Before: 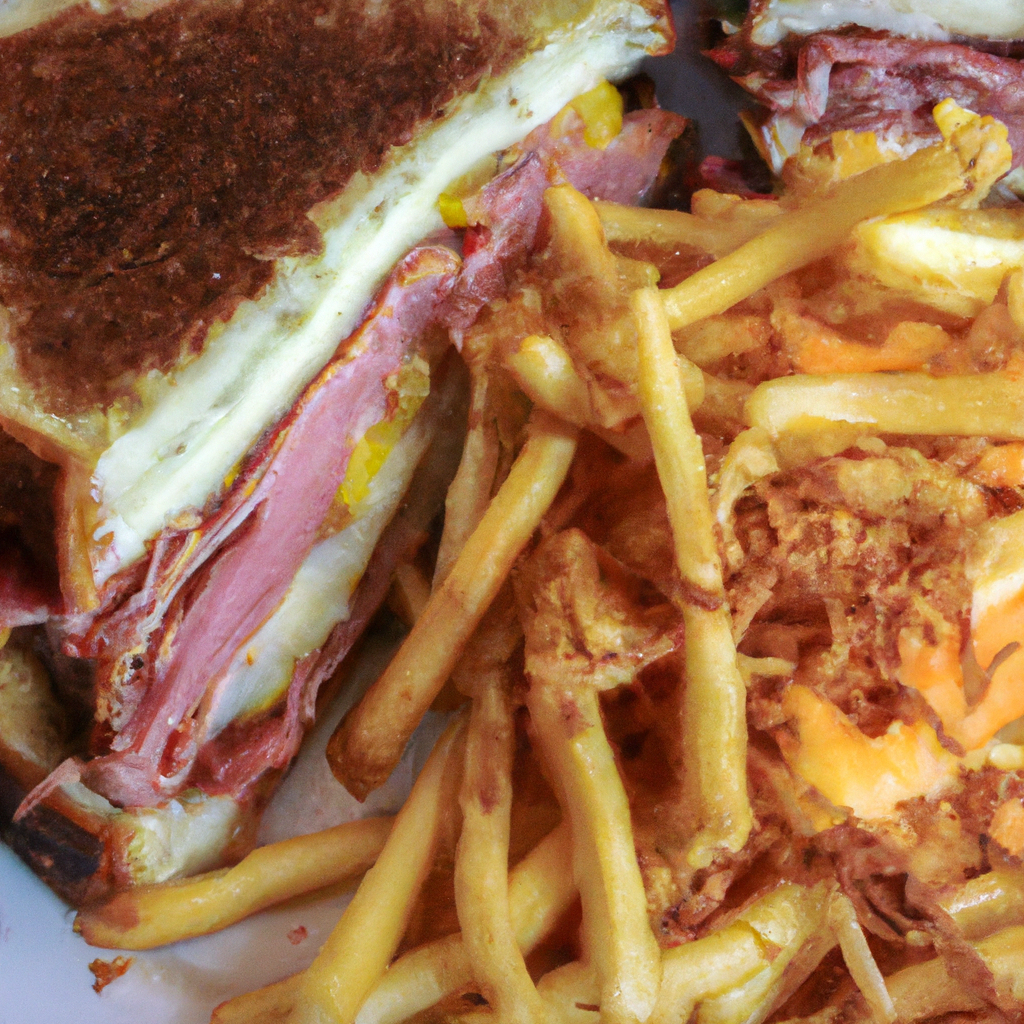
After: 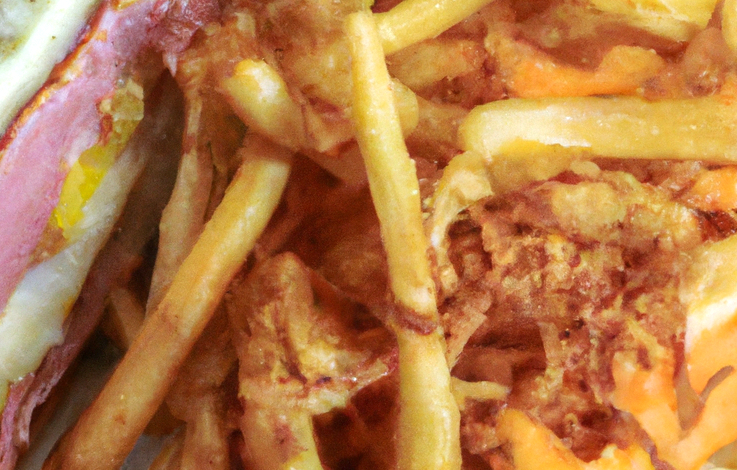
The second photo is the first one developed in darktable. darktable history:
exposure: exposure 0.127 EV, compensate highlight preservation false
crop and rotate: left 27.938%, top 27.046%, bottom 27.046%
tone equalizer: on, module defaults
